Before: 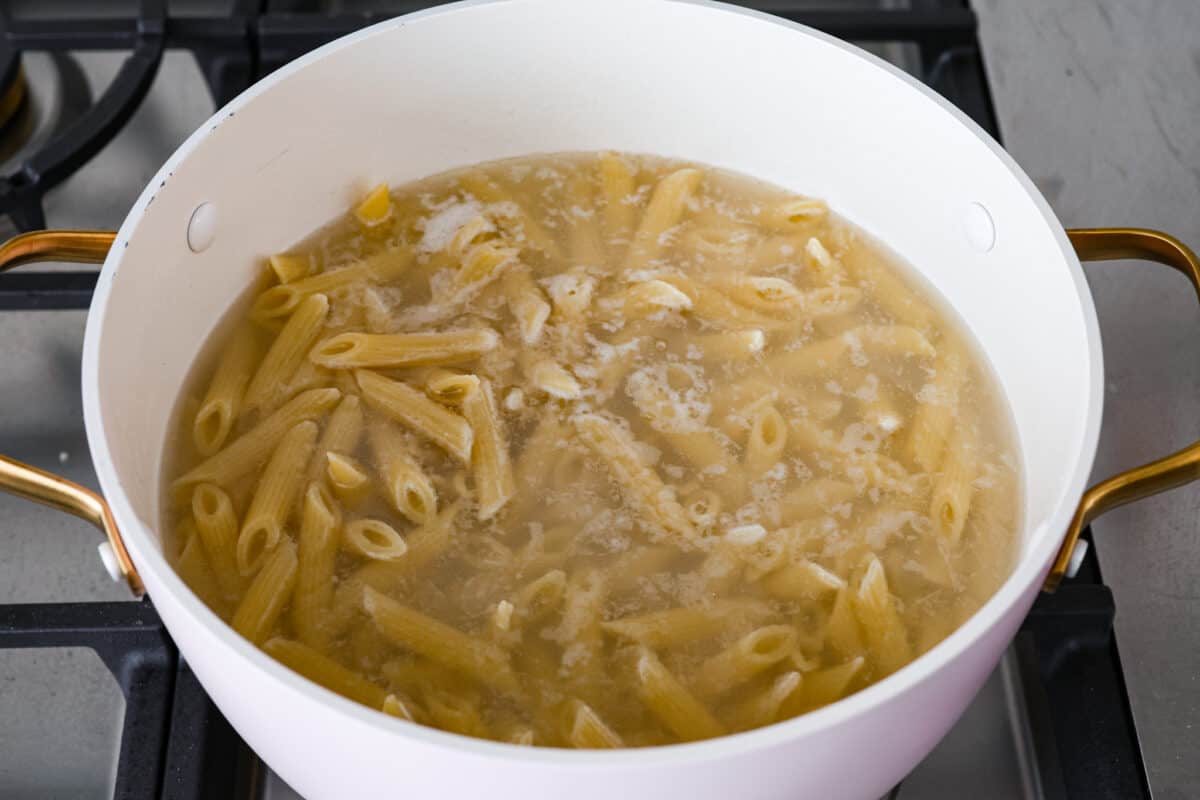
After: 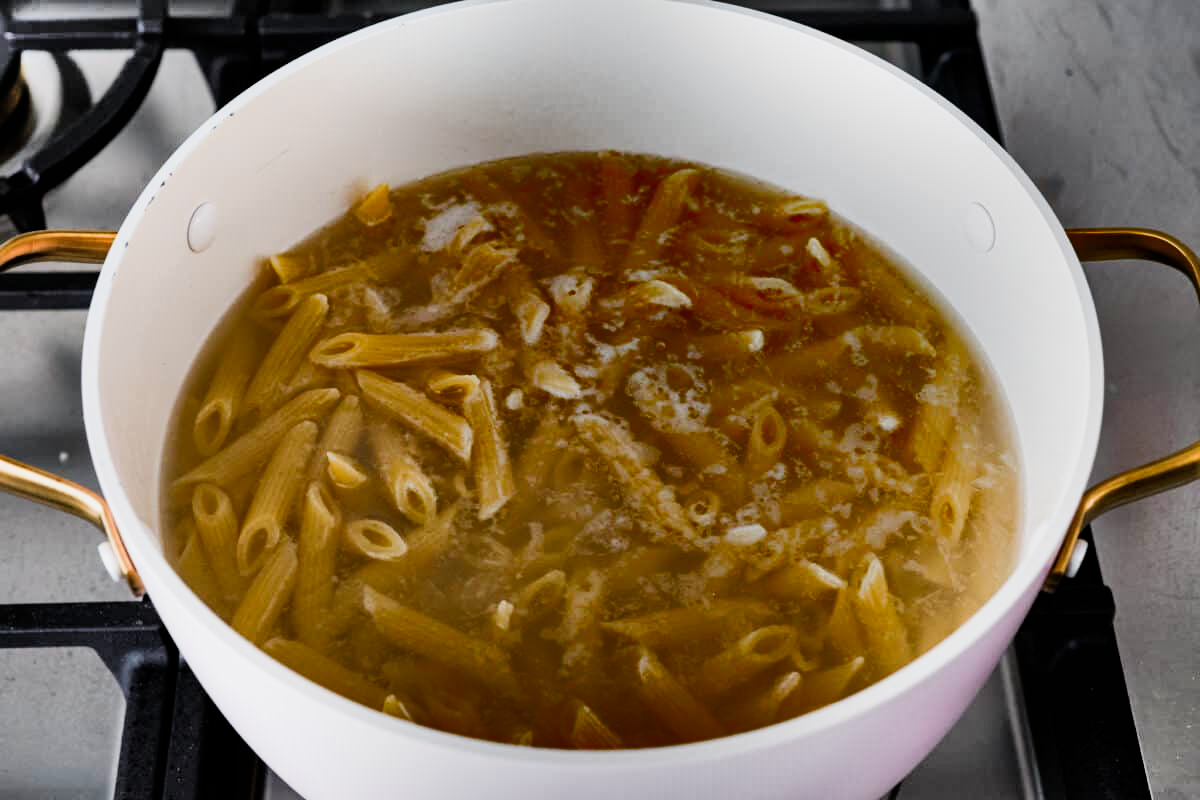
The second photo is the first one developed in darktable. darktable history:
exposure: black level correction 0, exposure 0.7 EV, compensate exposure bias true, compensate highlight preservation false
filmic rgb: black relative exposure -5 EV, white relative exposure 3.5 EV, hardness 3.19, contrast 1.3, highlights saturation mix -50%
shadows and highlights: radius 123.98, shadows 100, white point adjustment -3, highlights -100, highlights color adjustment 89.84%, soften with gaussian
